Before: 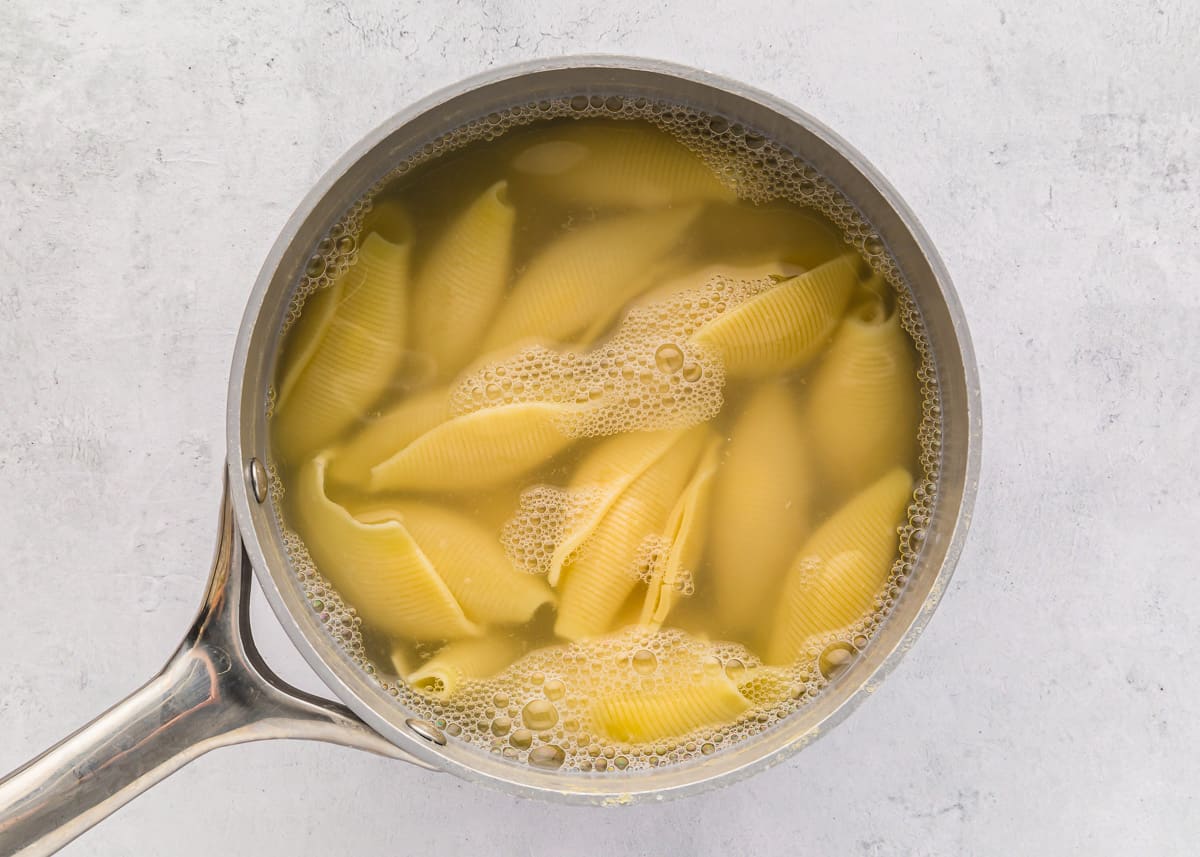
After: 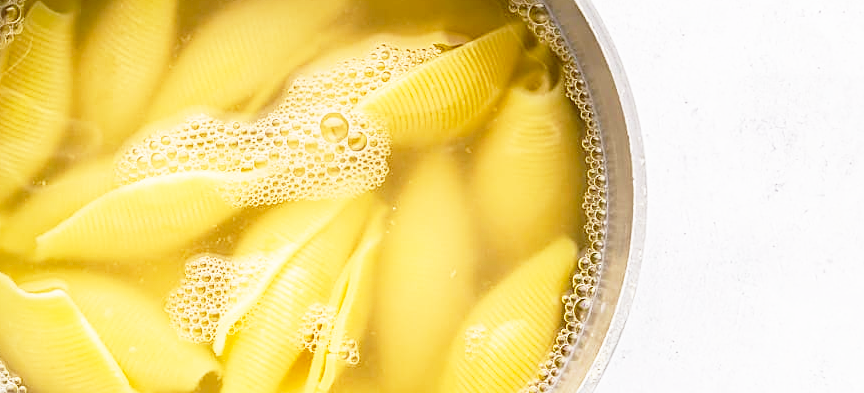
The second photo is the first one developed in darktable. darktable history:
shadows and highlights: shadows 25, highlights -25
crop and rotate: left 27.938%, top 27.046%, bottom 27.046%
base curve: curves: ch0 [(0, 0) (0.012, 0.01) (0.073, 0.168) (0.31, 0.711) (0.645, 0.957) (1, 1)], preserve colors none
sharpen: on, module defaults
